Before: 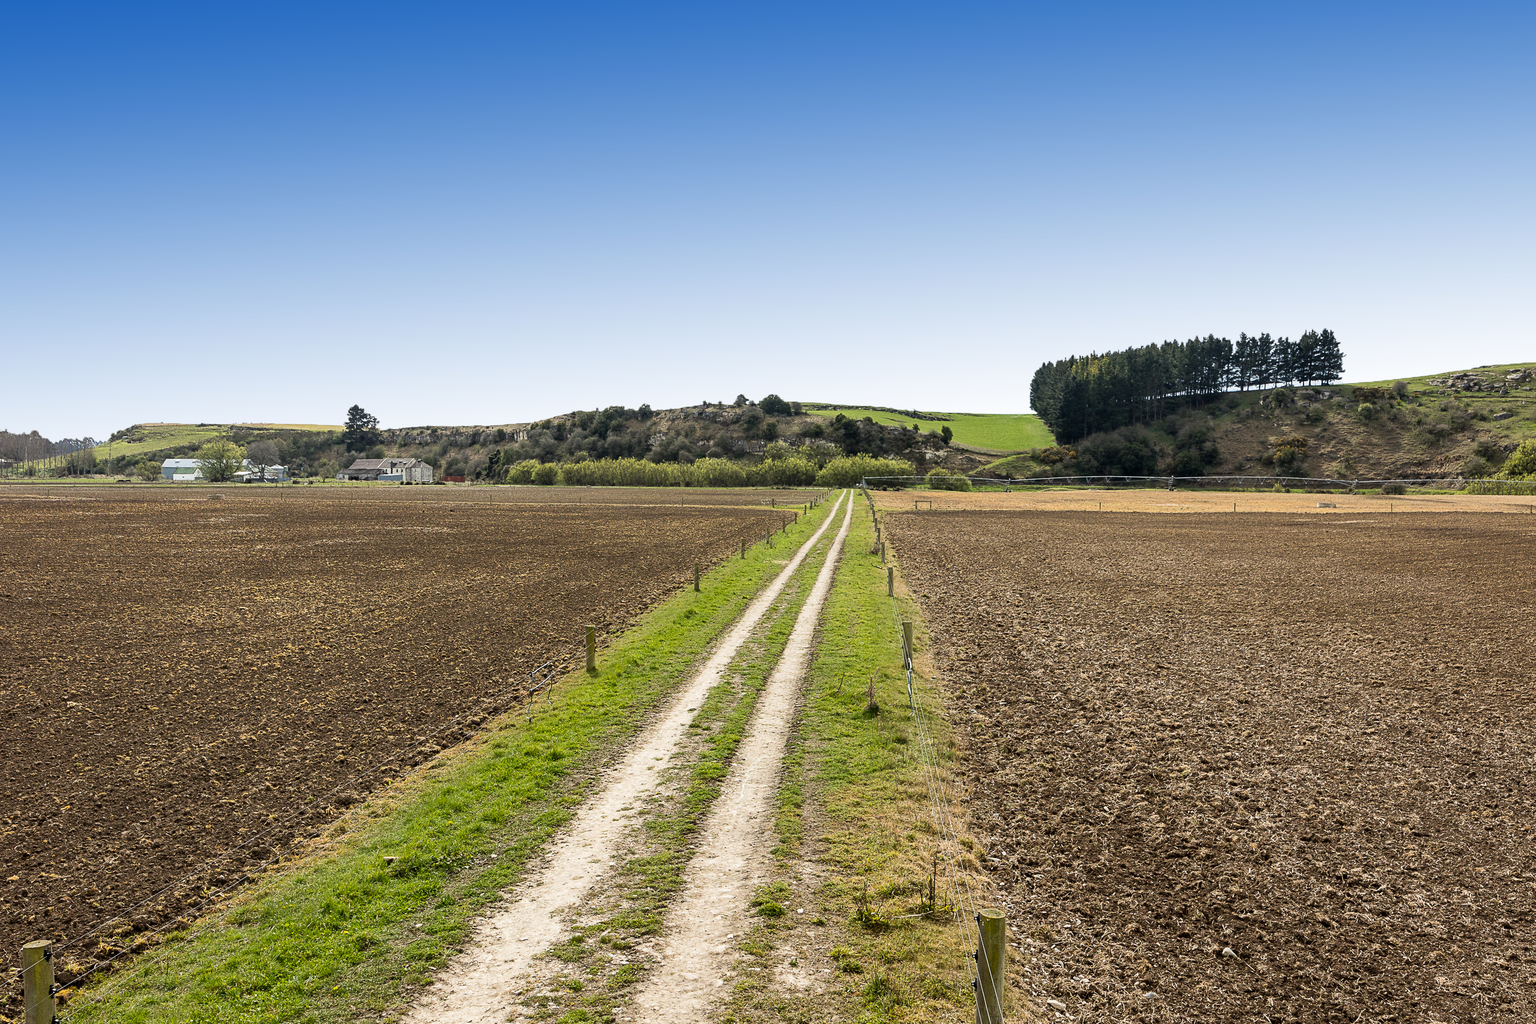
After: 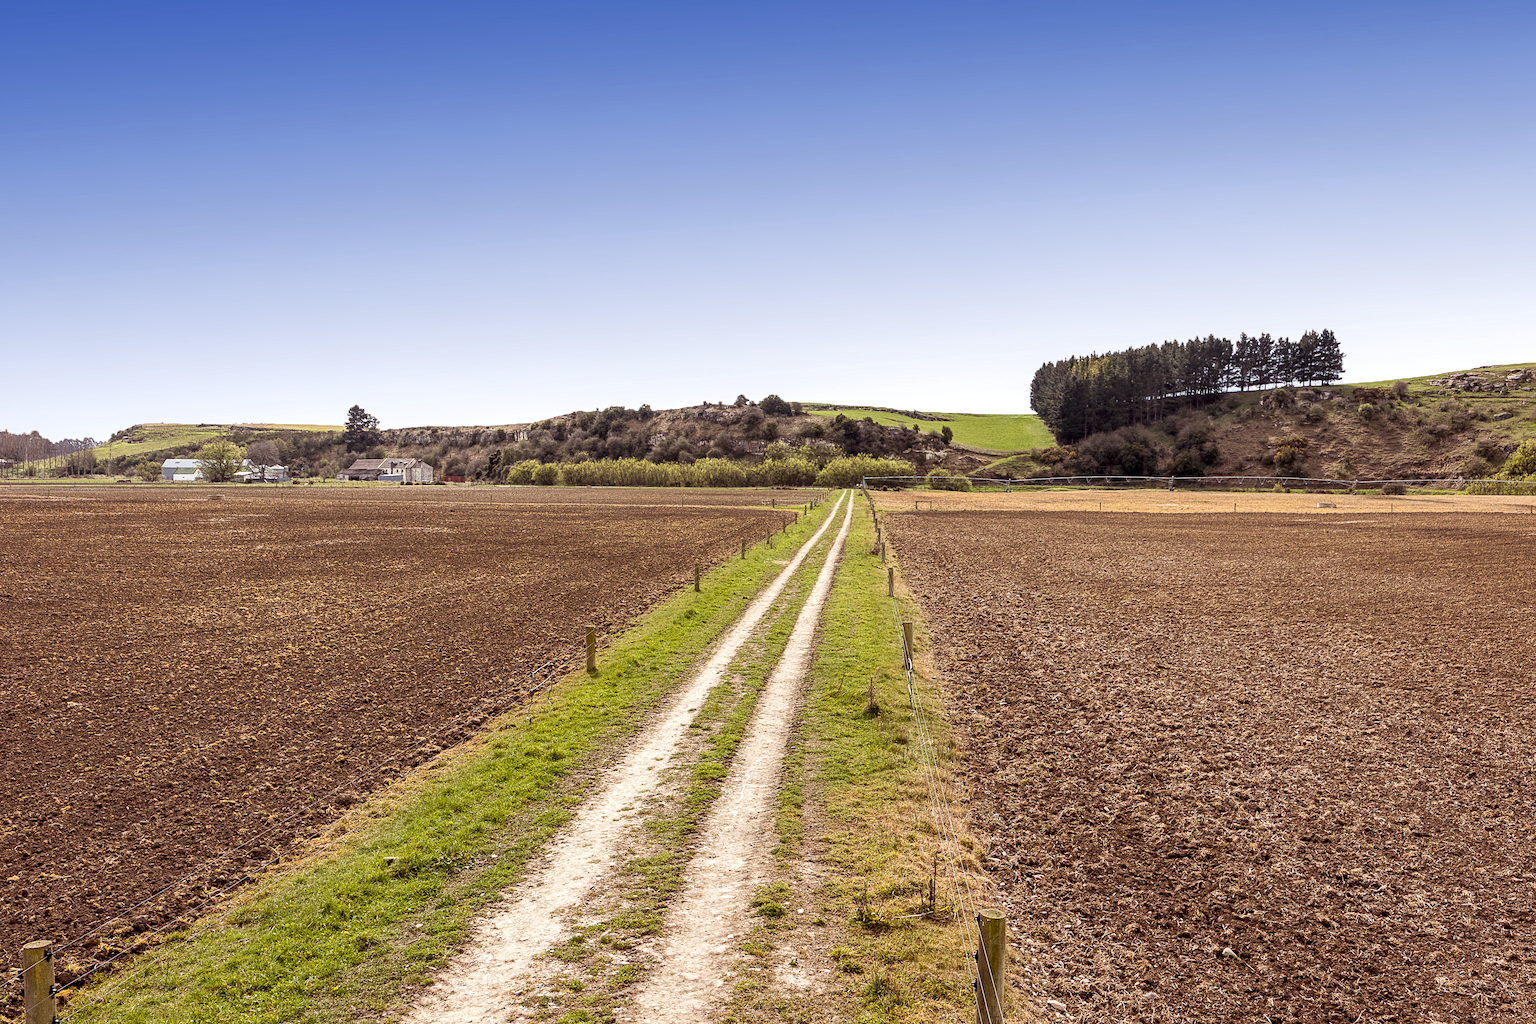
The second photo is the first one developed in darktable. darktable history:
rgb levels: mode RGB, independent channels, levels [[0, 0.474, 1], [0, 0.5, 1], [0, 0.5, 1]]
local contrast: highlights 99%, shadows 86%, detail 160%, midtone range 0.2
